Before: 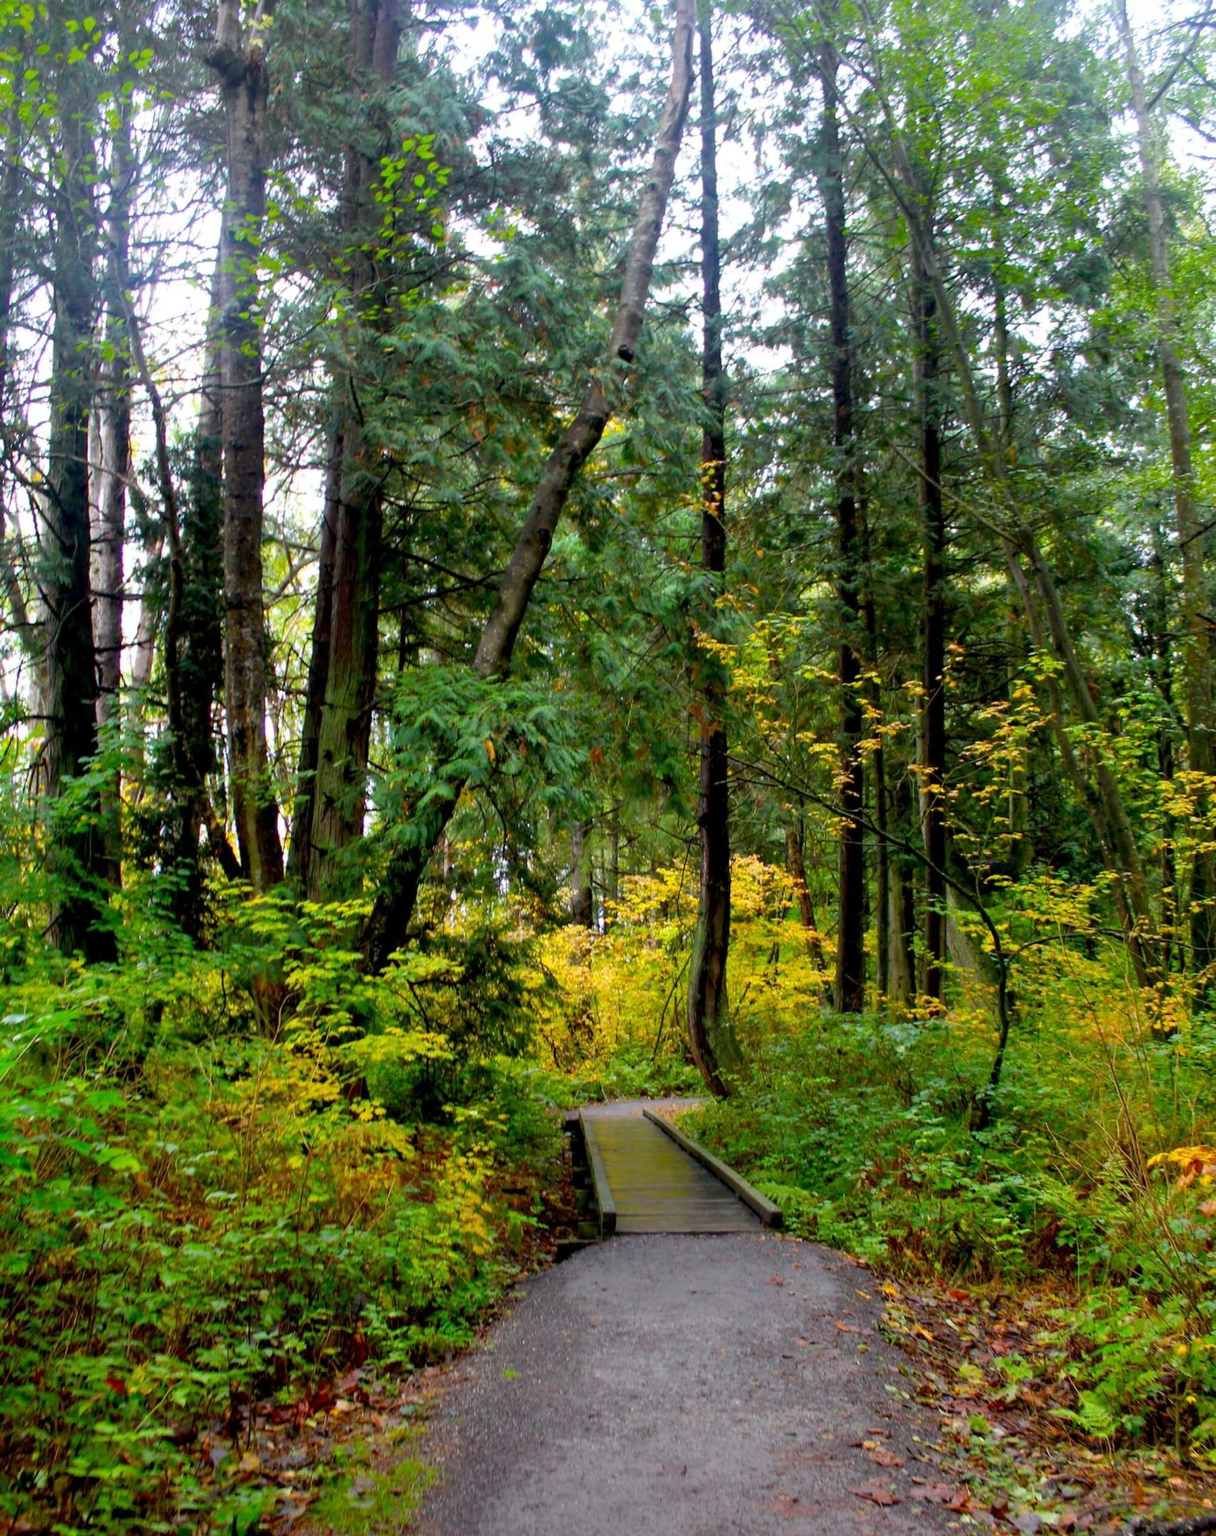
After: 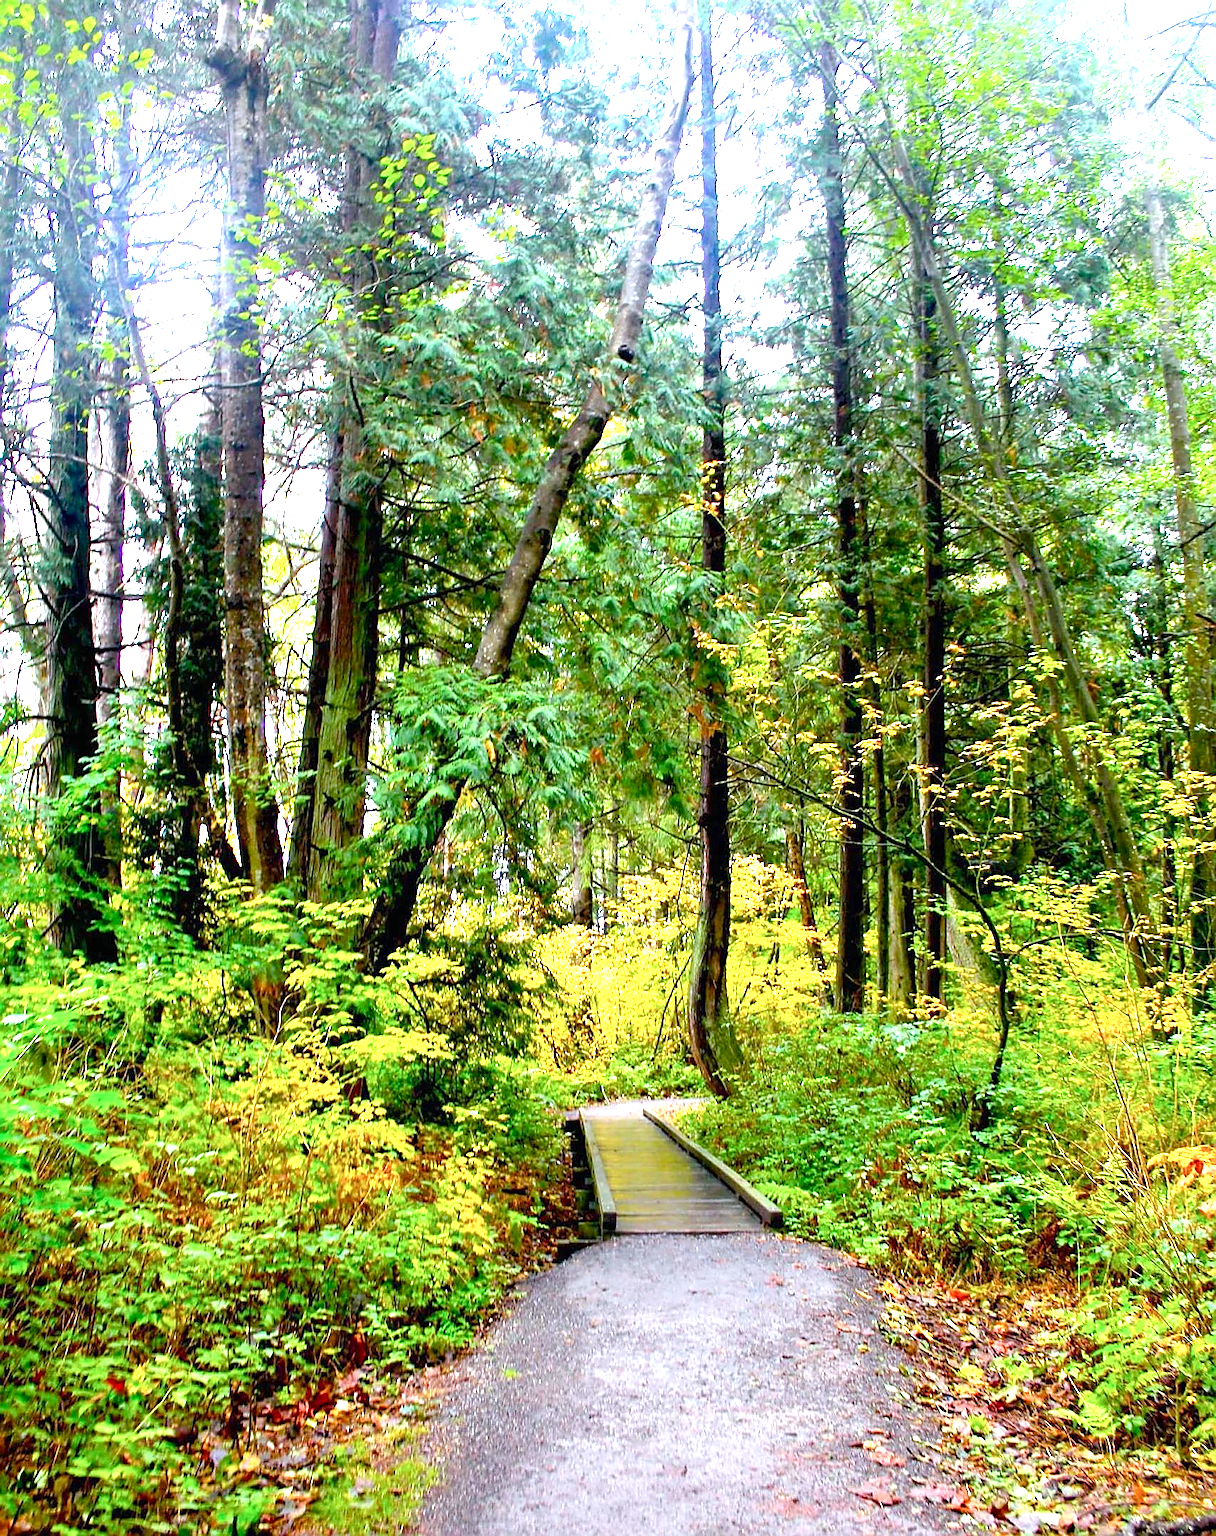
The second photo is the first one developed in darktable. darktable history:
color correction: highlights a* -0.137, highlights b* -5.91, shadows a* -0.137, shadows b* -0.137
exposure: black level correction 0, exposure 1.741 EV, compensate exposure bias true, compensate highlight preservation false
color balance rgb: perceptual saturation grading › global saturation 20%, perceptual saturation grading › highlights -25%, perceptual saturation grading › shadows 25%
sharpen: radius 1.4, amount 1.25, threshold 0.7
